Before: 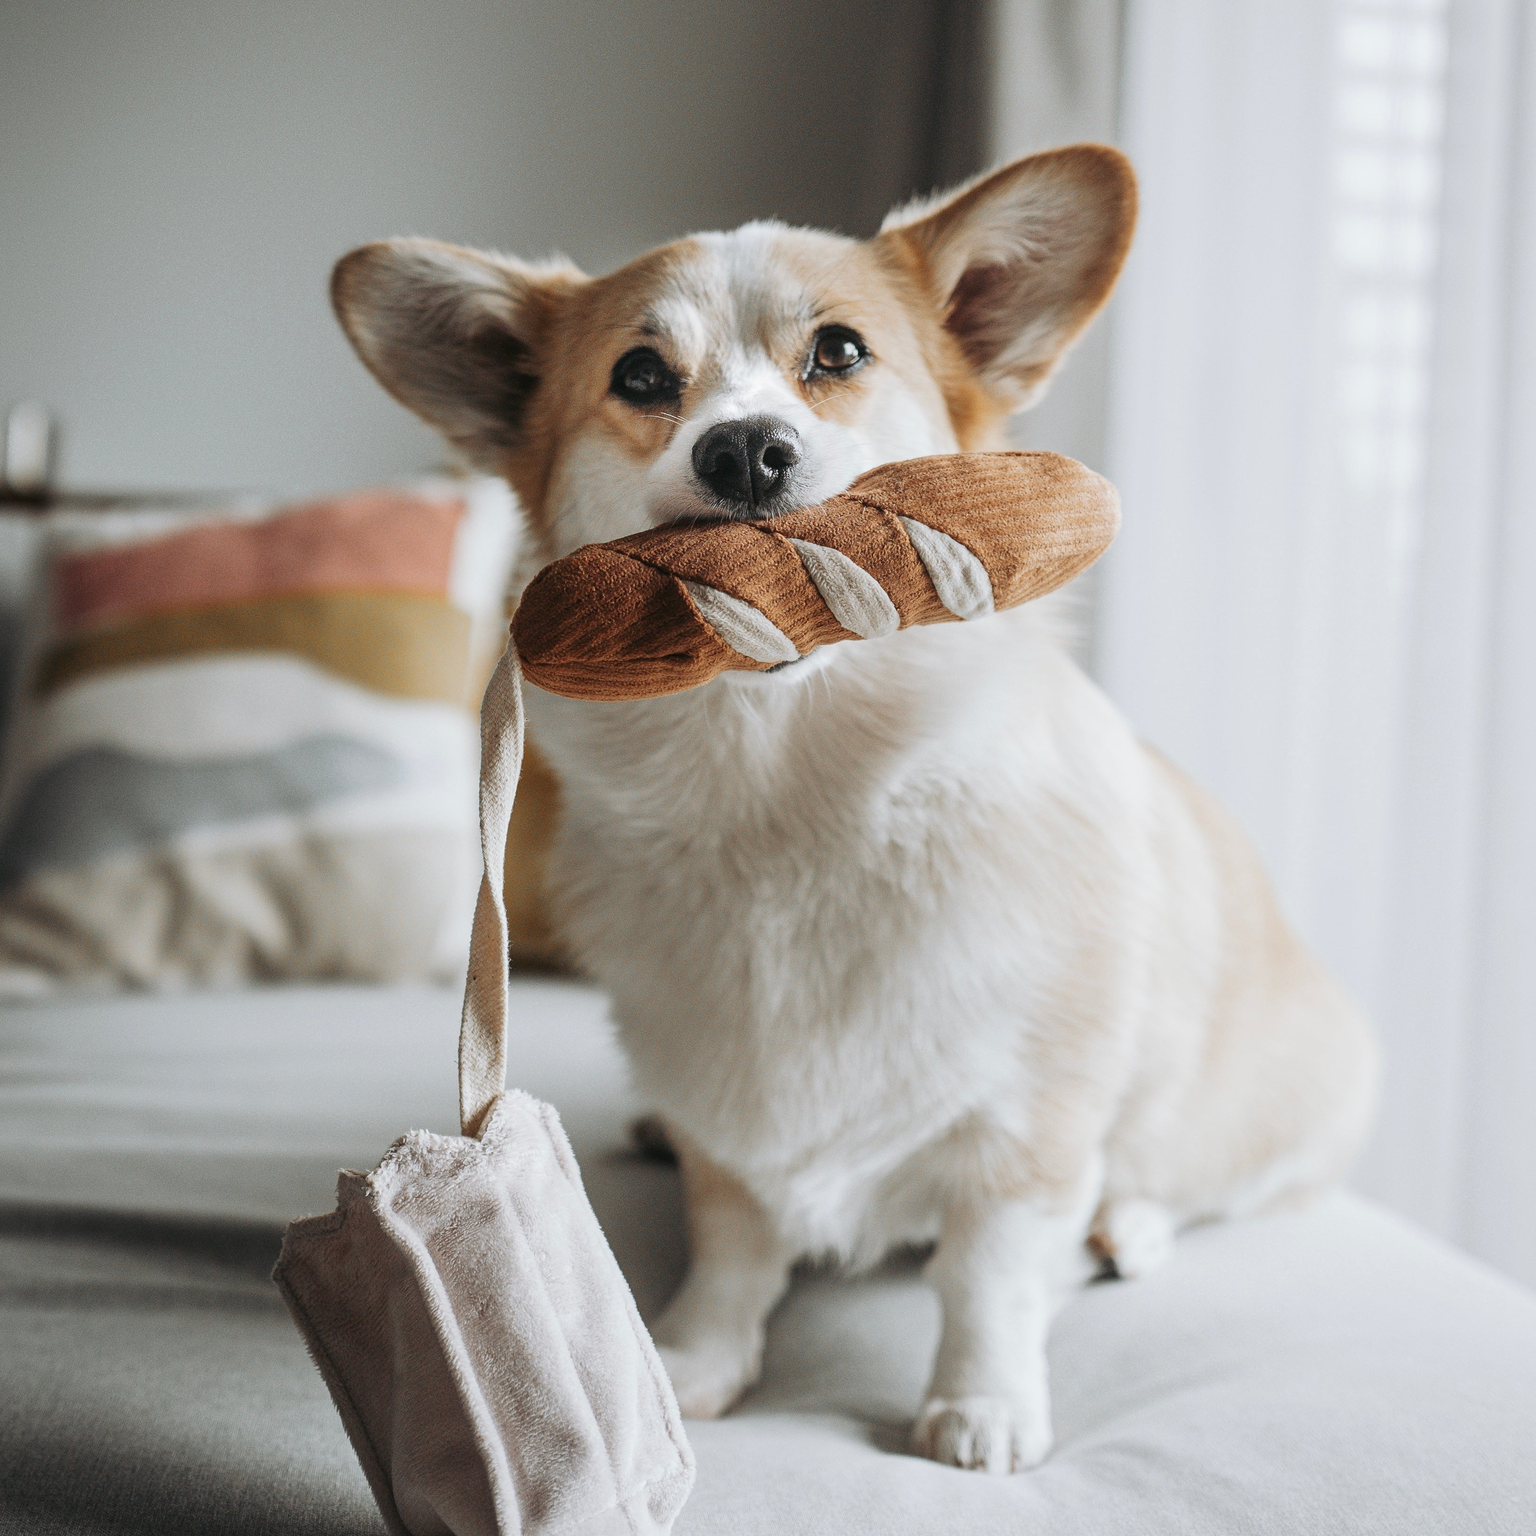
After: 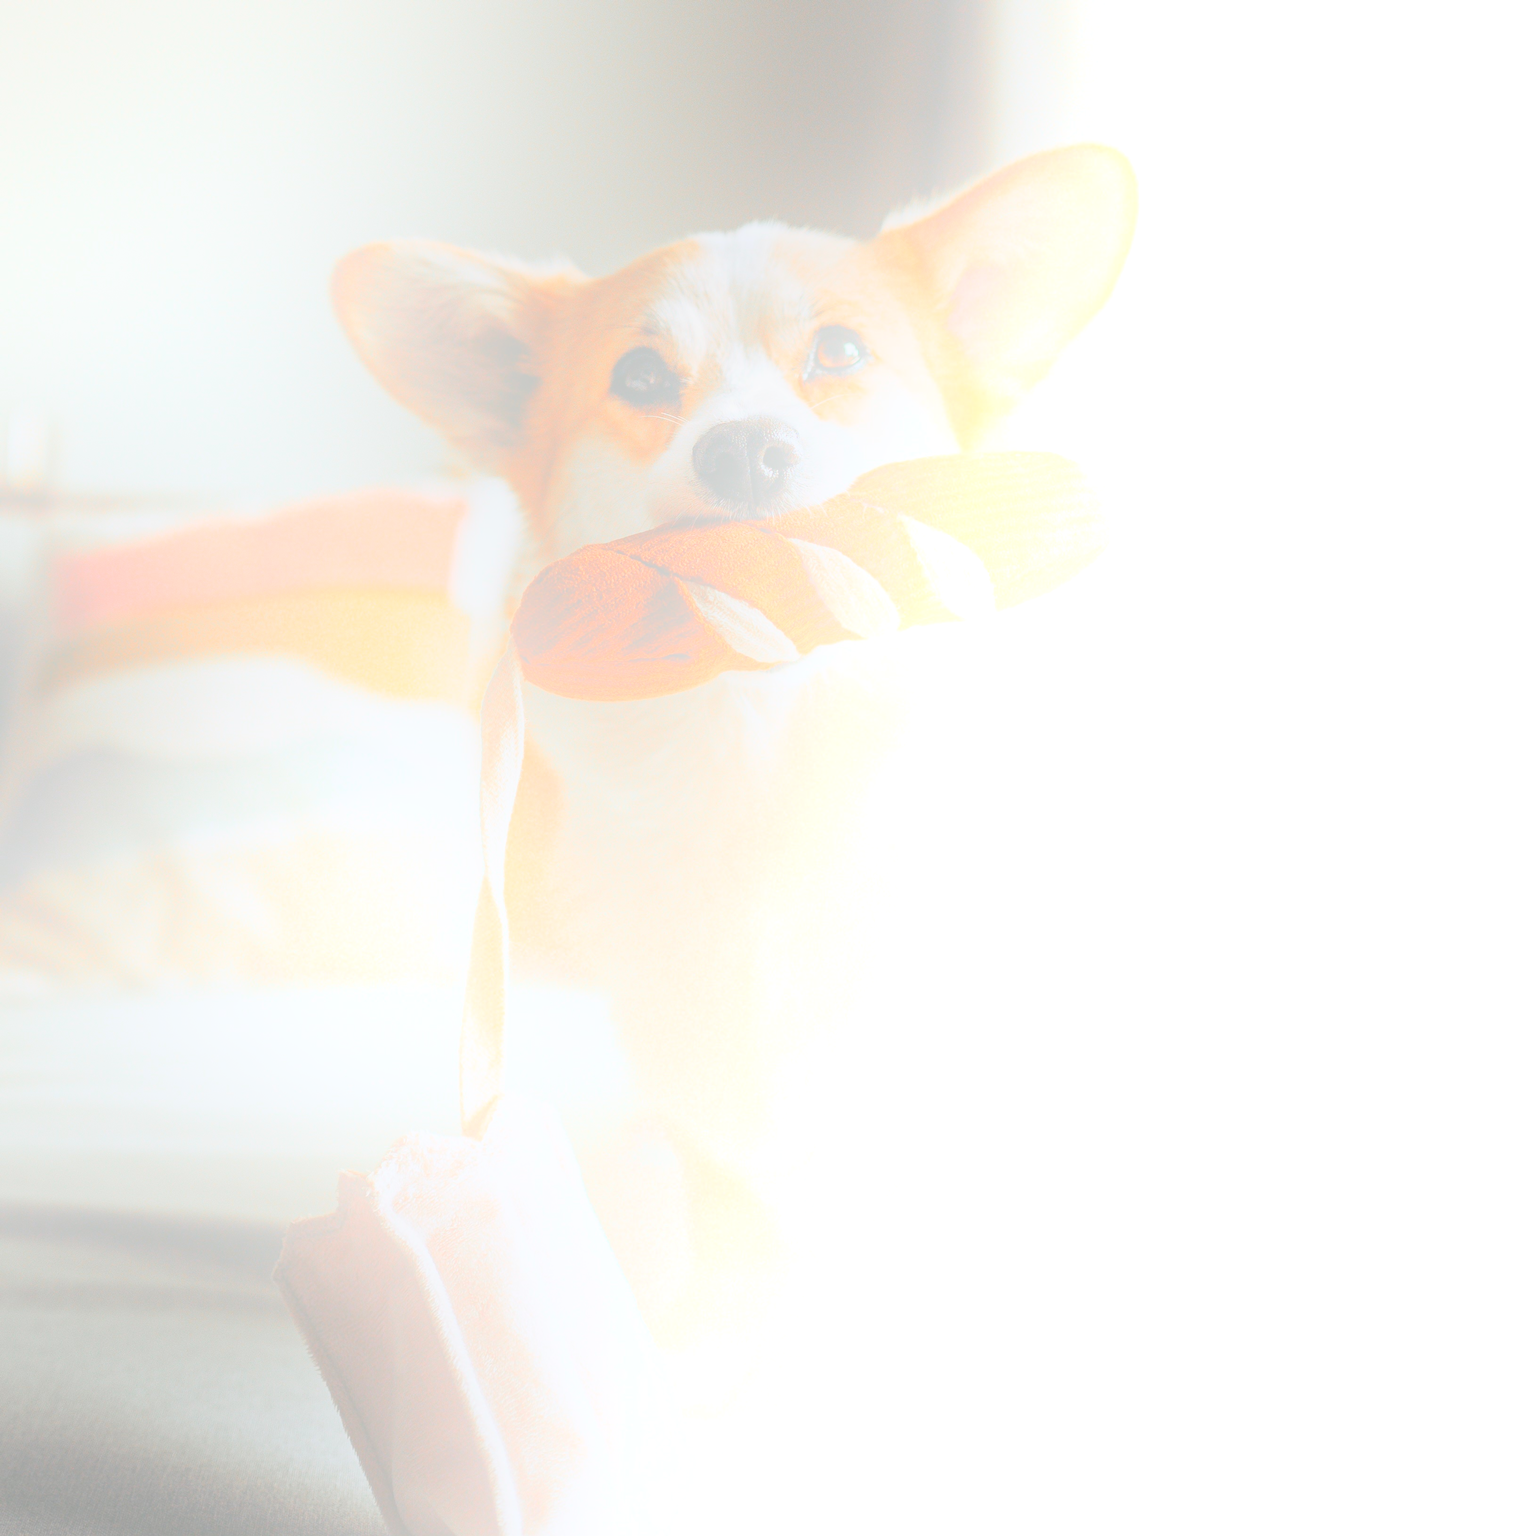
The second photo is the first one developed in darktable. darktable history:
bloom: size 85%, threshold 5%, strength 85%
exposure: exposure -0.492 EV, compensate highlight preservation false
